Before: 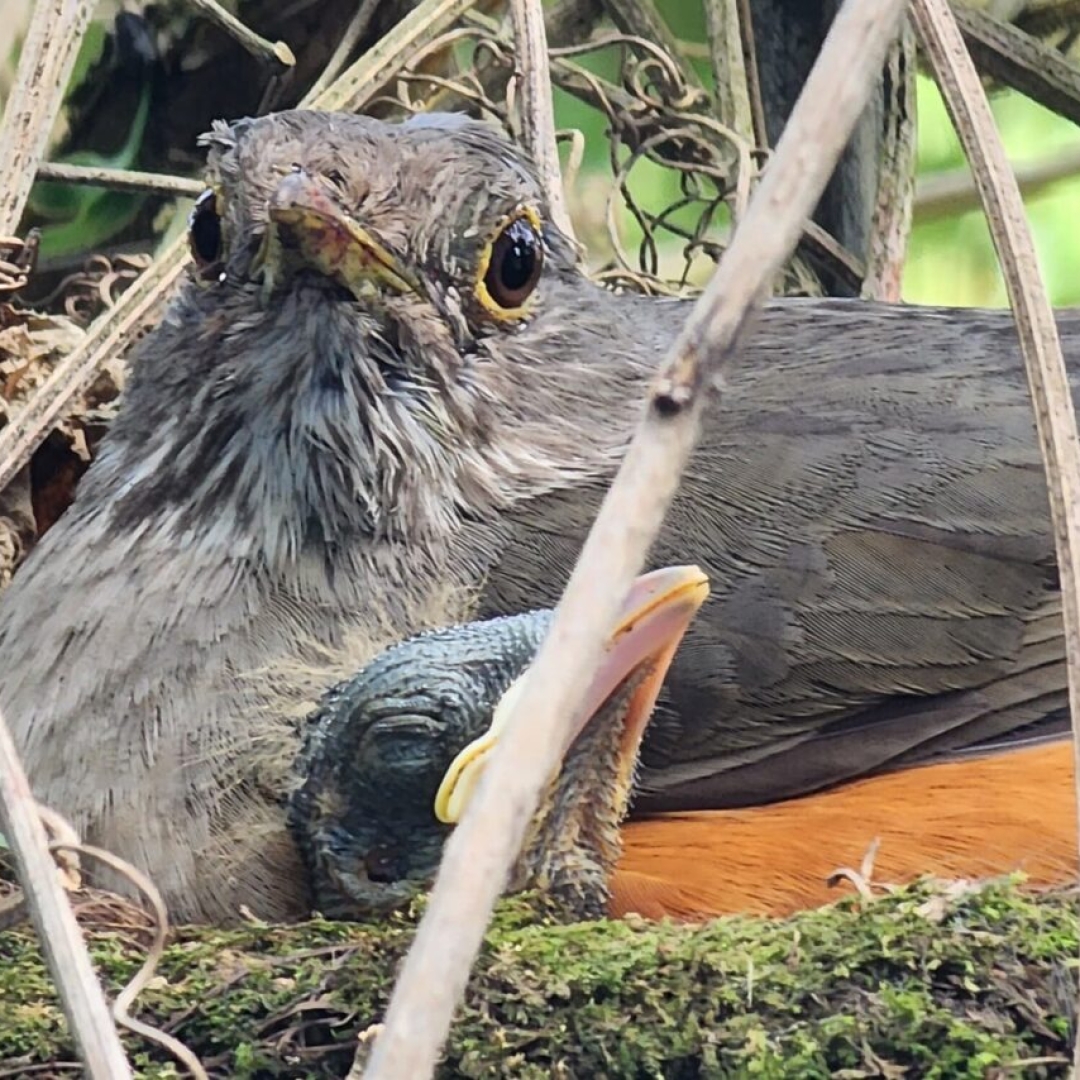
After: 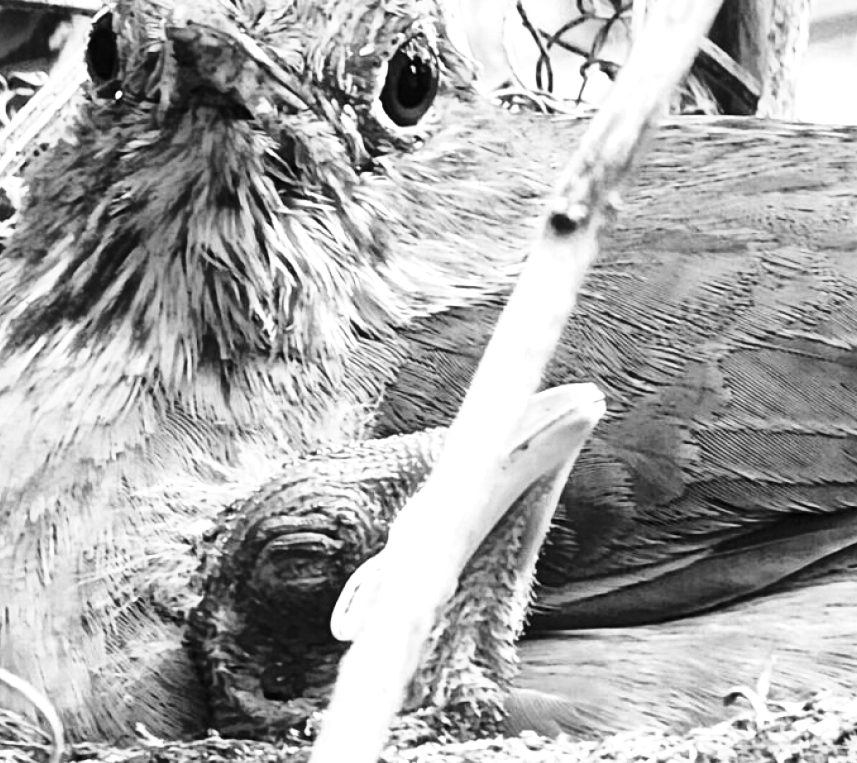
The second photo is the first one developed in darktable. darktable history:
velvia: strength 27%
local contrast: mode bilateral grid, contrast 20, coarseness 50, detail 120%, midtone range 0.2
tone equalizer: -8 EV -0.417 EV, -7 EV -0.389 EV, -6 EV -0.333 EV, -5 EV -0.222 EV, -3 EV 0.222 EV, -2 EV 0.333 EV, -1 EV 0.389 EV, +0 EV 0.417 EV, edges refinement/feathering 500, mask exposure compensation -1.57 EV, preserve details no
color zones: curves: ch0 [(0.002, 0.593) (0.143, 0.417) (0.285, 0.541) (0.455, 0.289) (0.608, 0.327) (0.727, 0.283) (0.869, 0.571) (1, 0.603)]; ch1 [(0, 0) (0.143, 0) (0.286, 0) (0.429, 0) (0.571, 0) (0.714, 0) (0.857, 0)]
crop: left 9.712%, top 16.928%, right 10.845%, bottom 12.332%
base curve: curves: ch0 [(0, 0) (0.028, 0.03) (0.121, 0.232) (0.46, 0.748) (0.859, 0.968) (1, 1)], preserve colors none
color balance rgb: linear chroma grading › shadows 32%, linear chroma grading › global chroma -2%, linear chroma grading › mid-tones 4%, perceptual saturation grading › global saturation -2%, perceptual saturation grading › highlights -8%, perceptual saturation grading › mid-tones 8%, perceptual saturation grading › shadows 4%, perceptual brilliance grading › highlights 8%, perceptual brilliance grading › mid-tones 4%, perceptual brilliance grading › shadows 2%, global vibrance 16%, saturation formula JzAzBz (2021)
